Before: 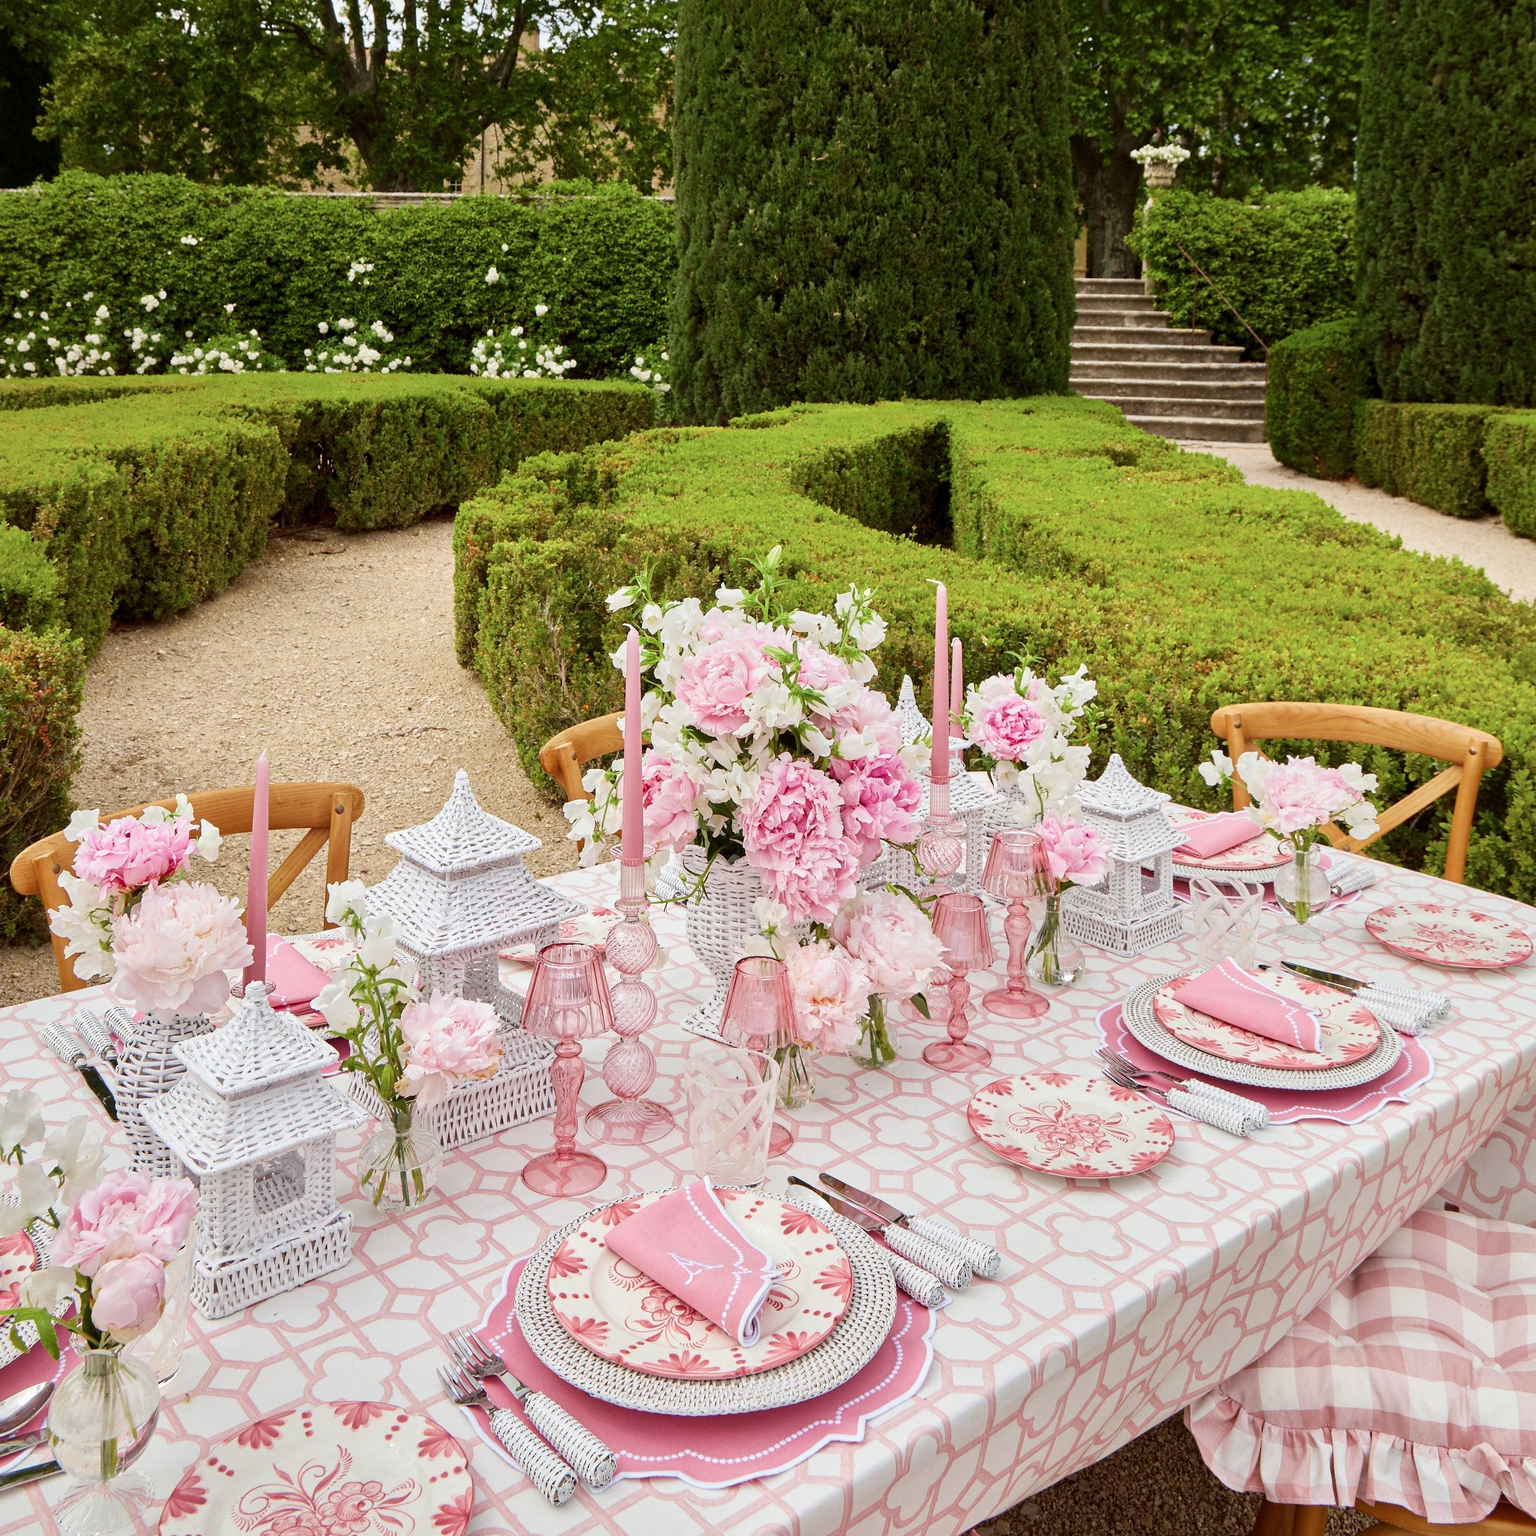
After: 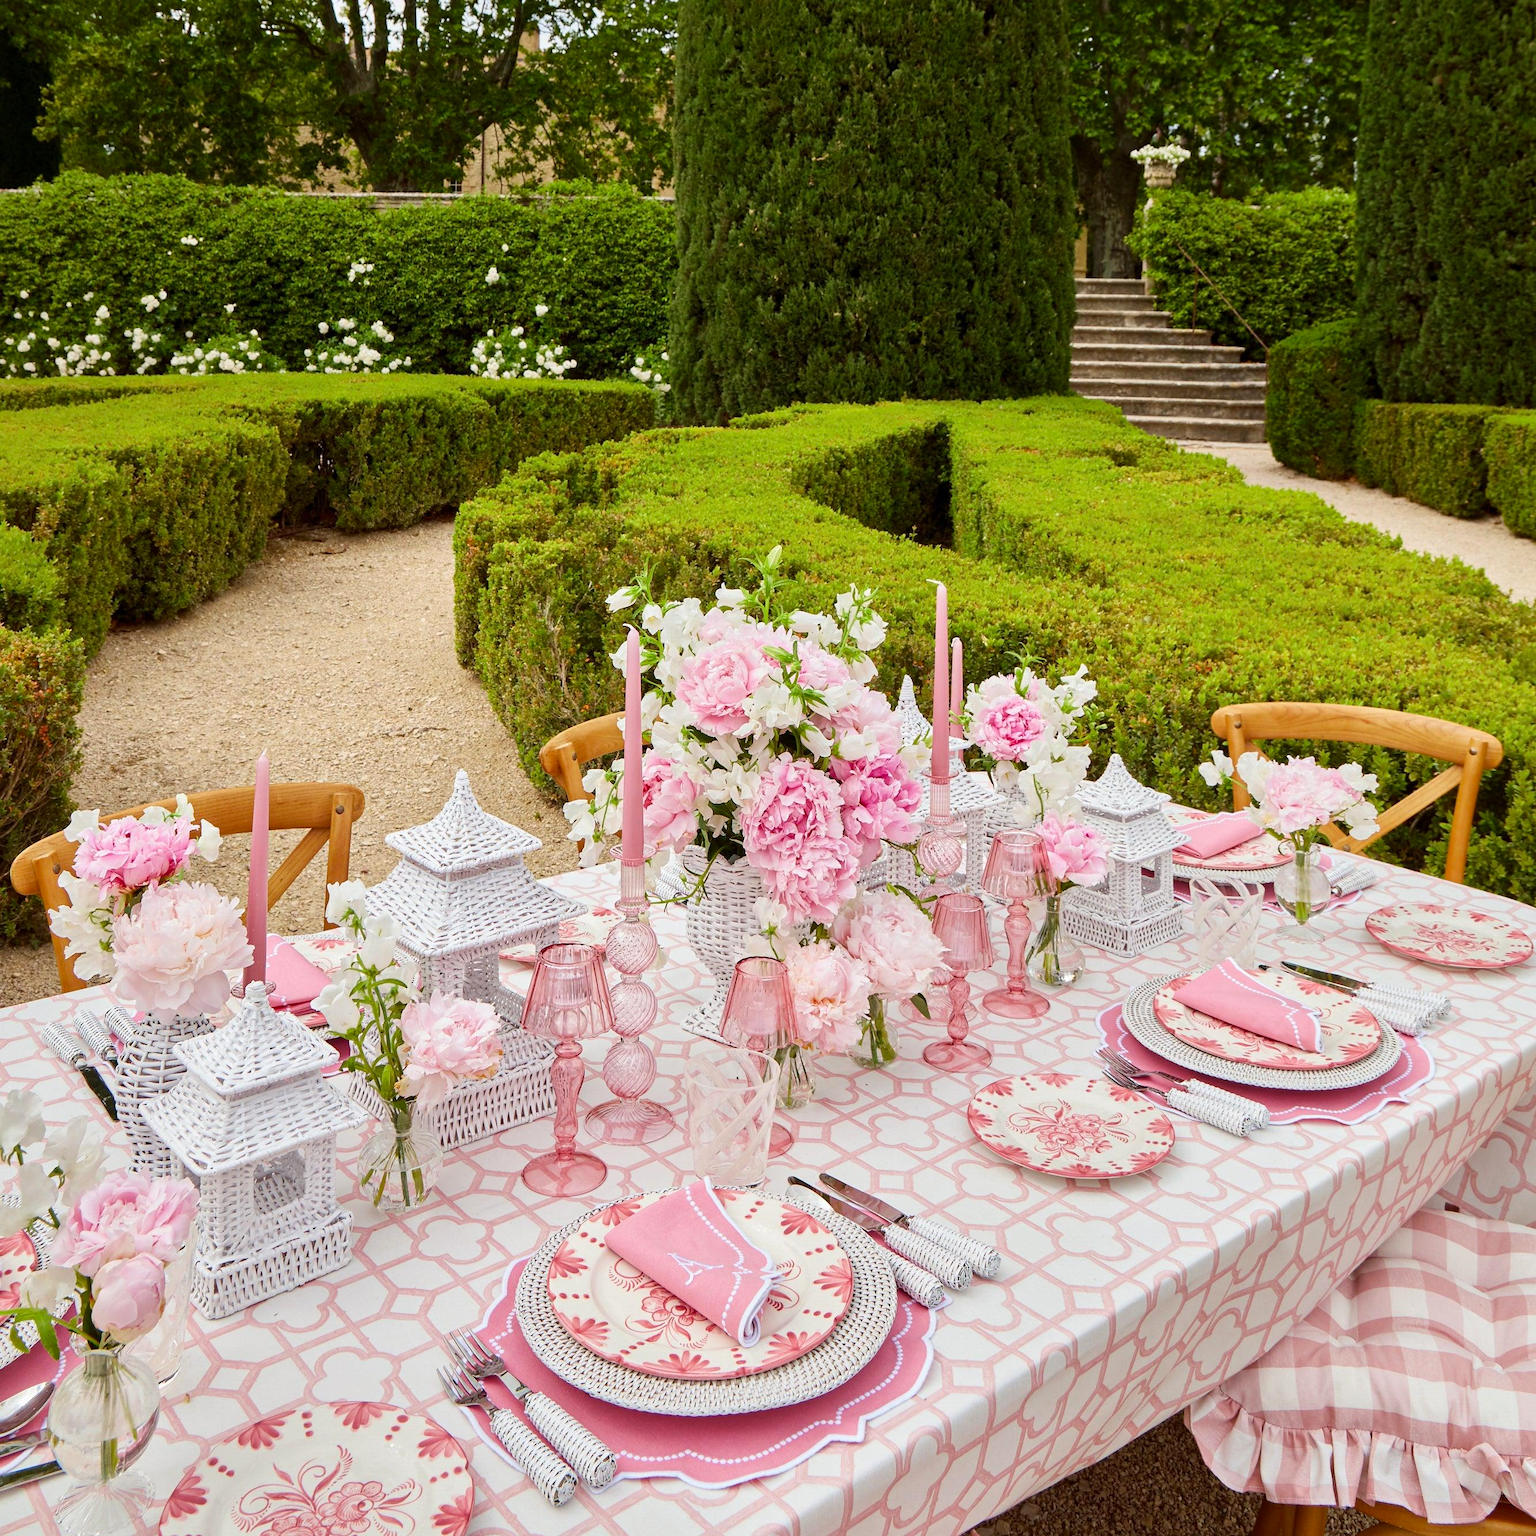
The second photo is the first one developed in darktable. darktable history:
exposure: compensate highlight preservation false
color balance: output saturation 110%
rgb levels: preserve colors max RGB
